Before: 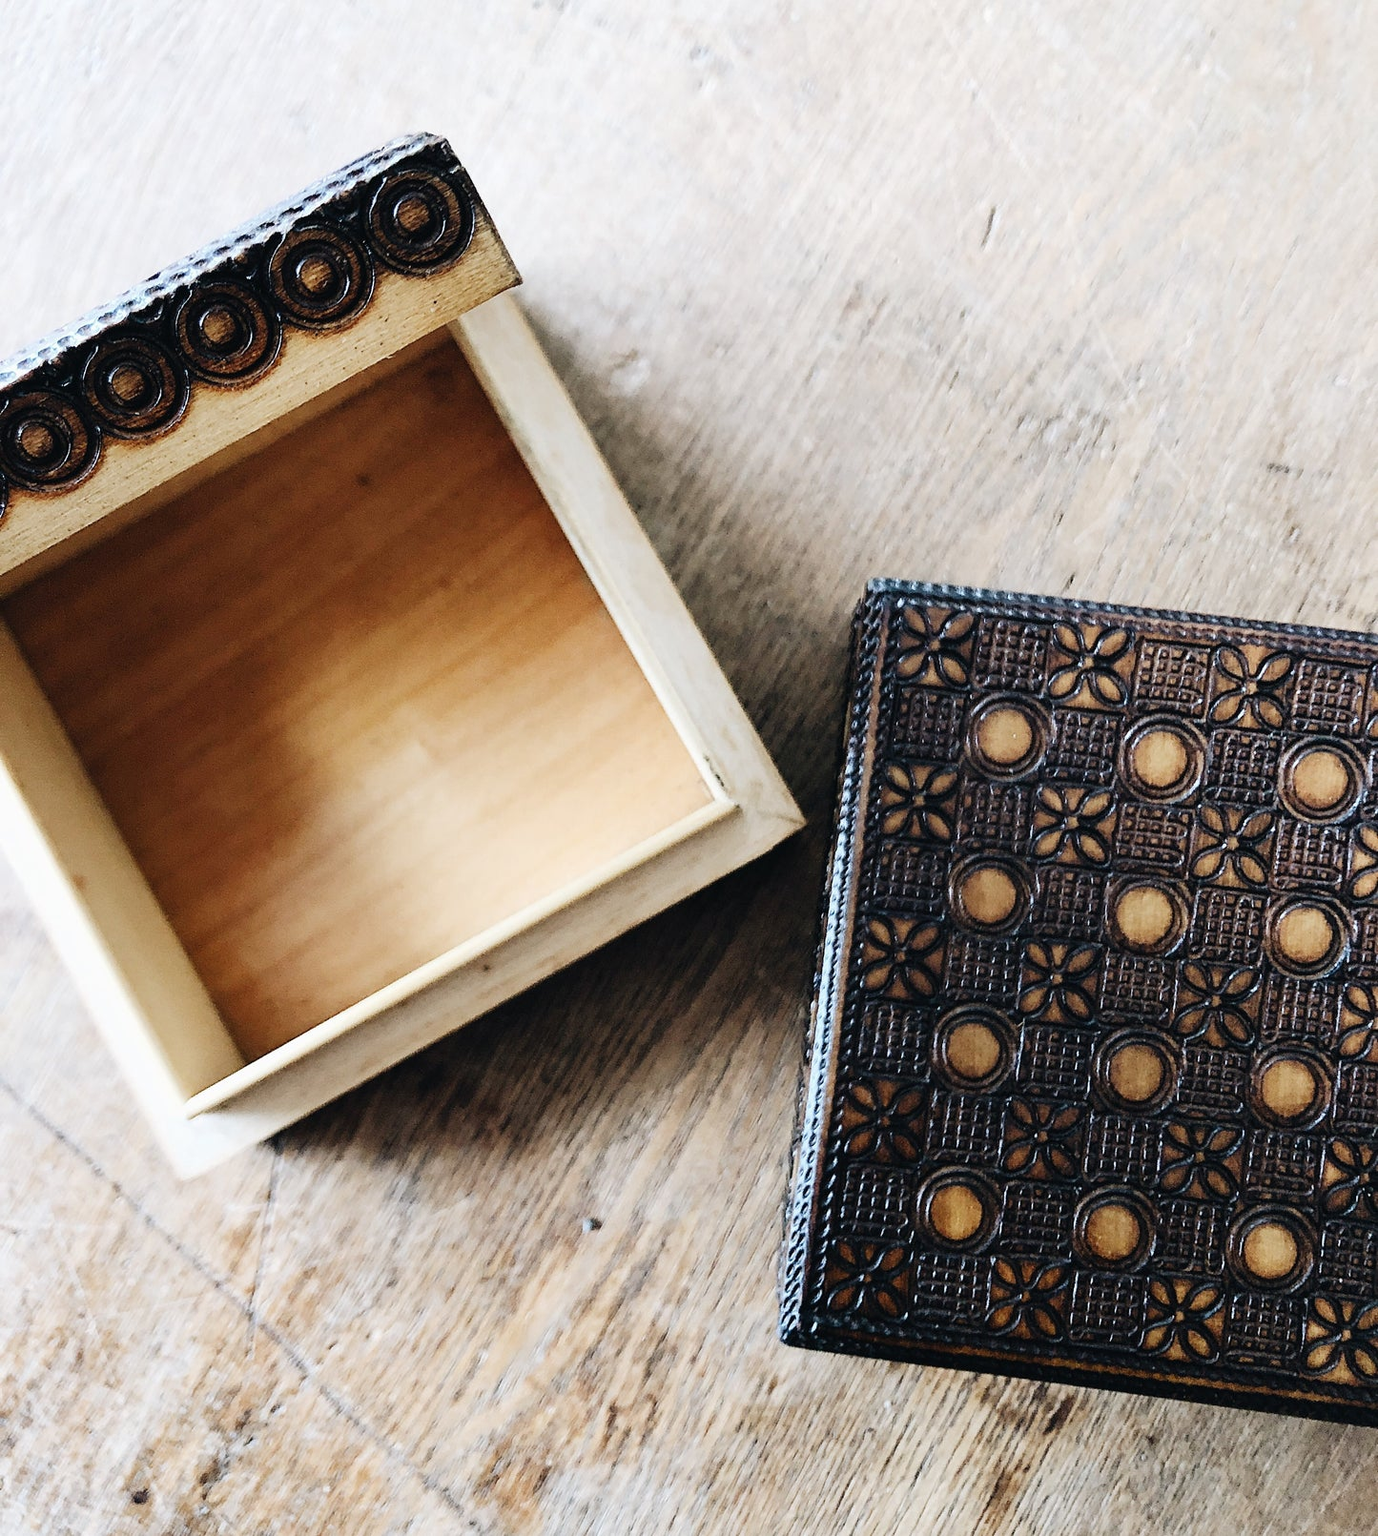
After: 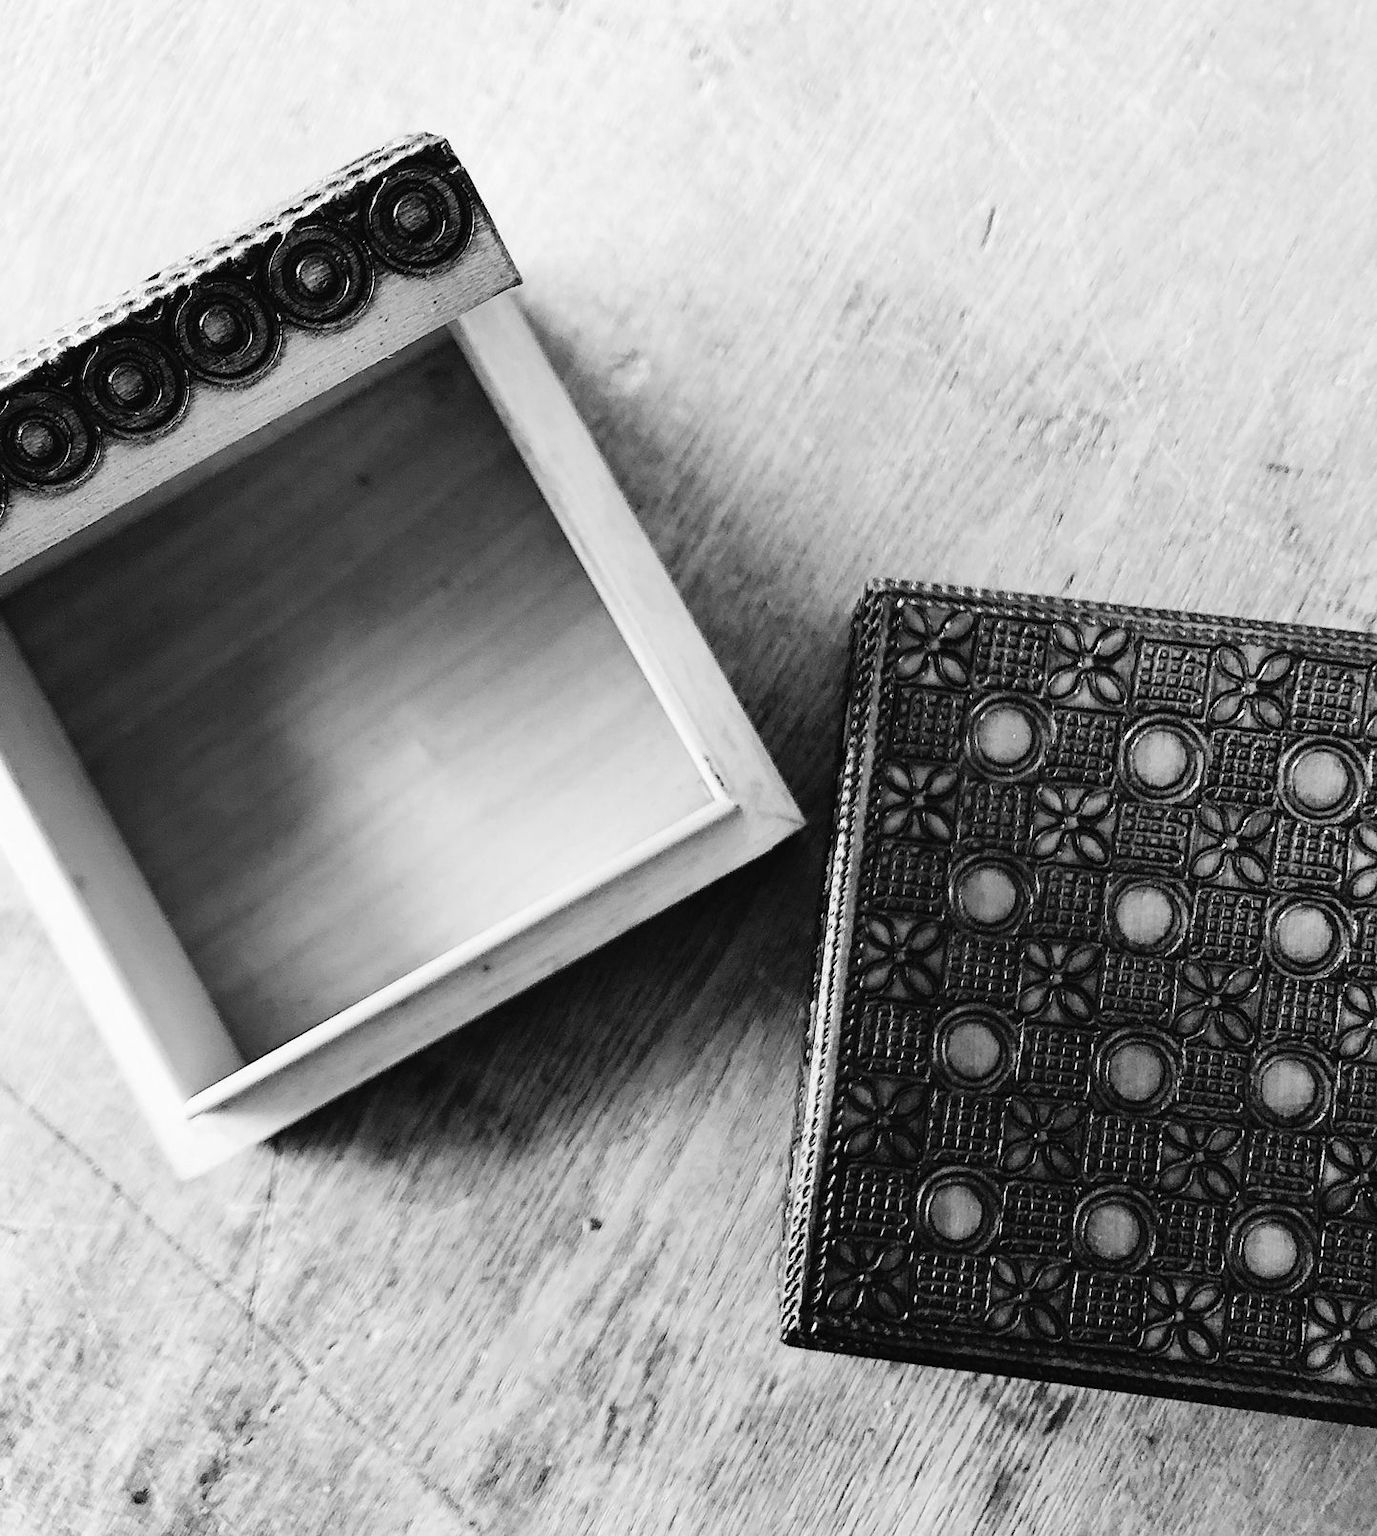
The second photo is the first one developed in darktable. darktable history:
color contrast: blue-yellow contrast 0.7
monochrome: a 0, b 0, size 0.5, highlights 0.57
